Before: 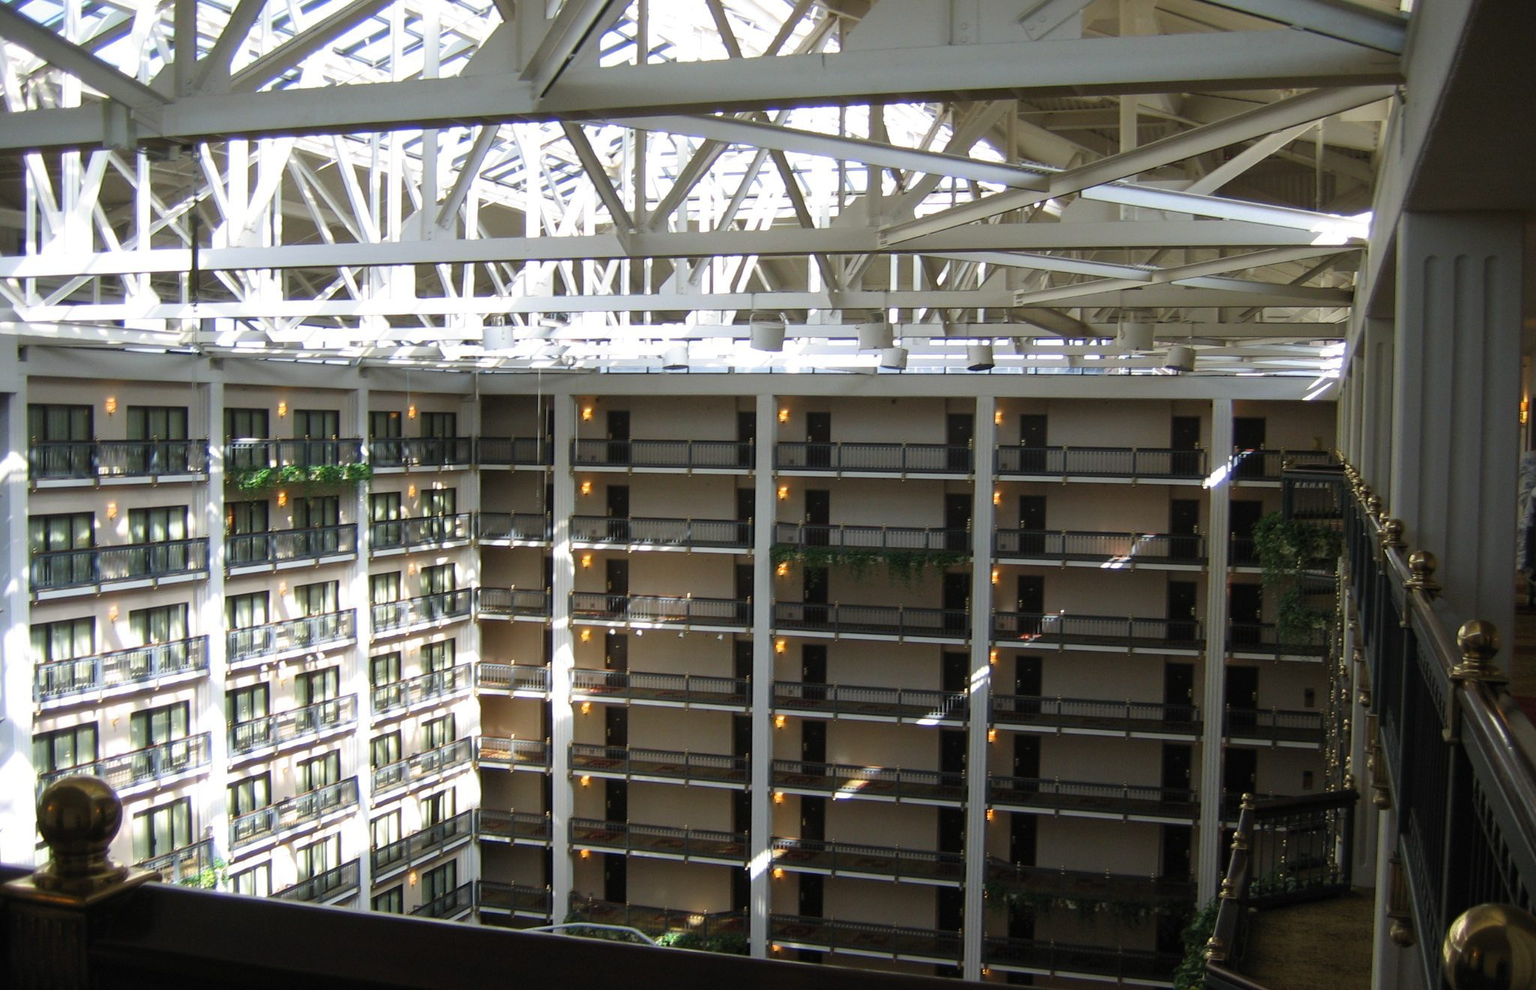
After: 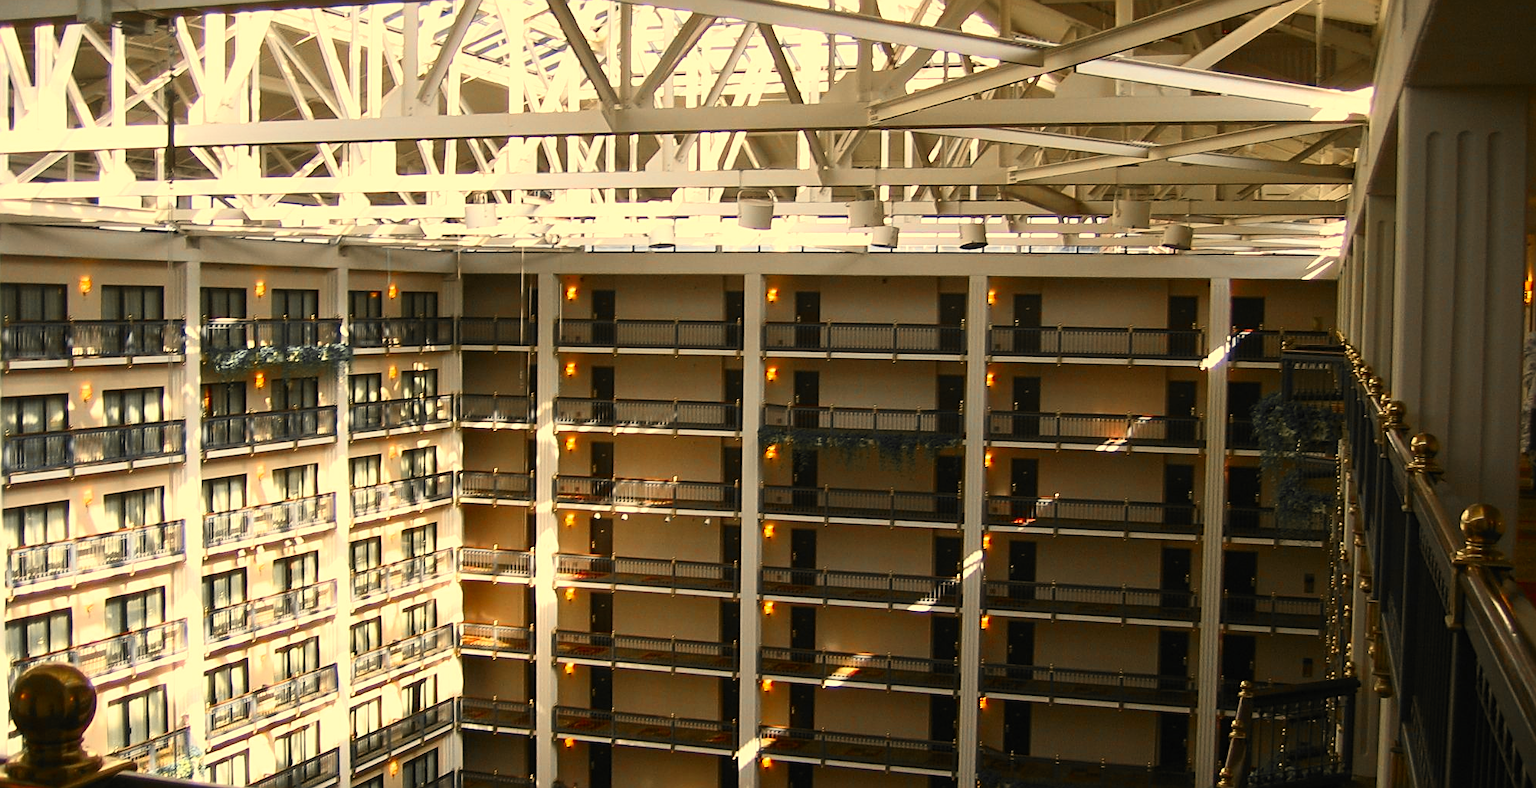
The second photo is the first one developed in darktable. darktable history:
color zones: curves: ch1 [(0, 0.679) (0.143, 0.647) (0.286, 0.261) (0.378, -0.011) (0.571, 0.396) (0.714, 0.399) (0.857, 0.406) (1, 0.679)]
sharpen: on, module defaults
color balance: mode lift, gamma, gain (sRGB), lift [1, 0.99, 1.01, 0.992], gamma [1, 1.037, 0.974, 0.963]
base curve: curves: ch0 [(0, 0) (0.74, 0.67) (1, 1)]
white balance: red 1.138, green 0.996, blue 0.812
crop and rotate: left 1.814%, top 12.818%, right 0.25%, bottom 9.225%
contrast brightness saturation: contrast 0.23, brightness 0.1, saturation 0.29
